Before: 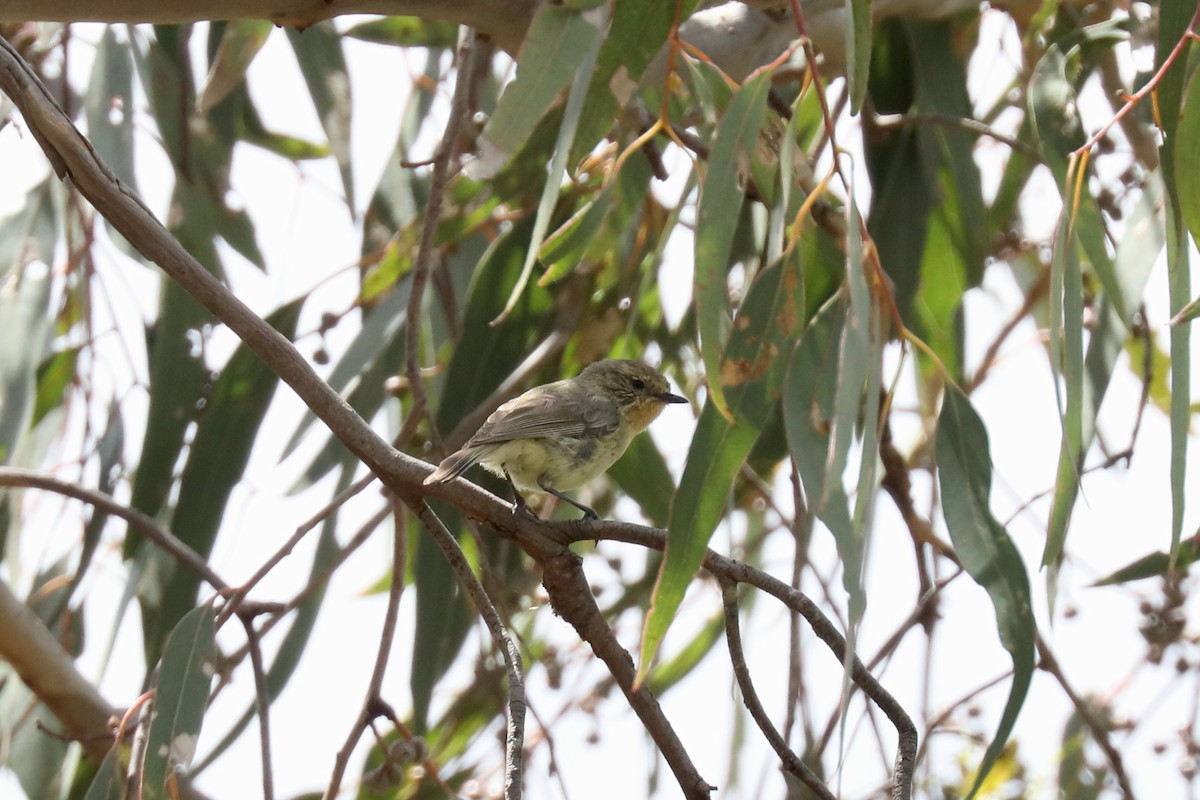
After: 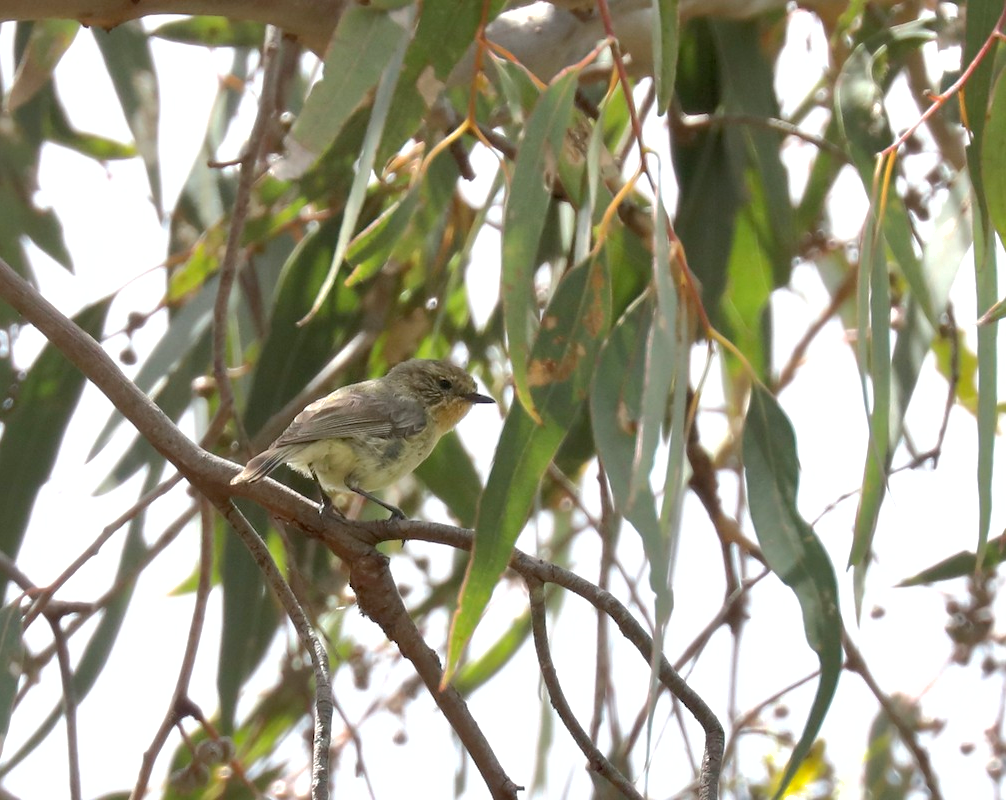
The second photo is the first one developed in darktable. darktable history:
crop: left 16.145%
tone equalizer: on, module defaults
shadows and highlights: on, module defaults
exposure: black level correction 0.001, exposure 0.3 EV, compensate highlight preservation false
